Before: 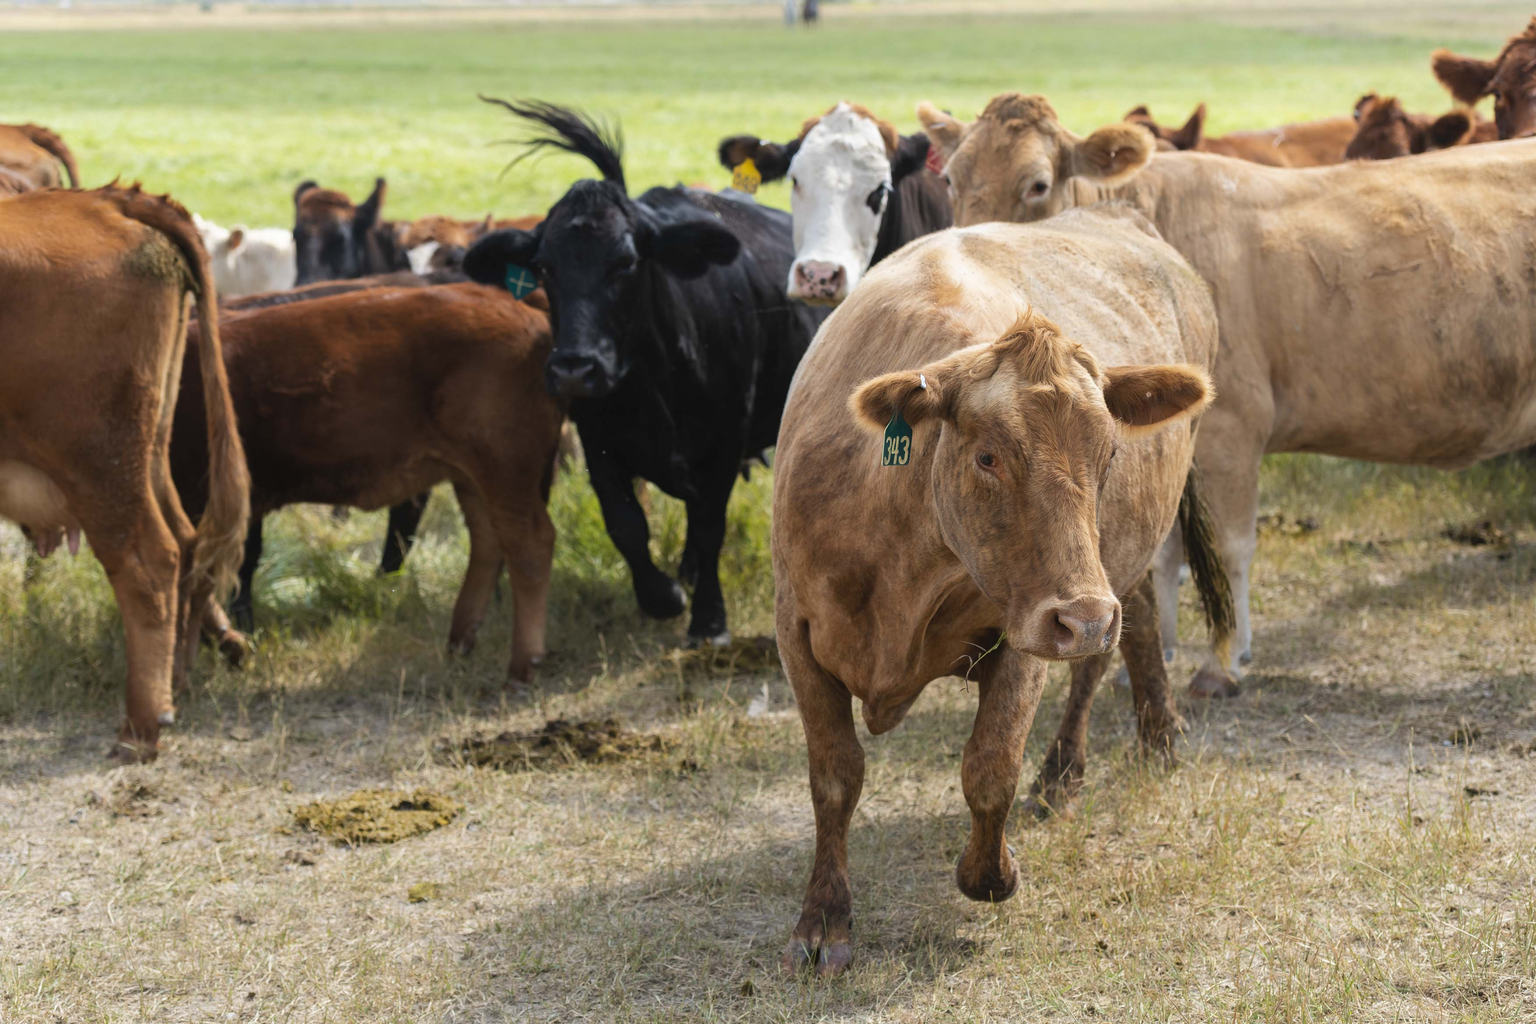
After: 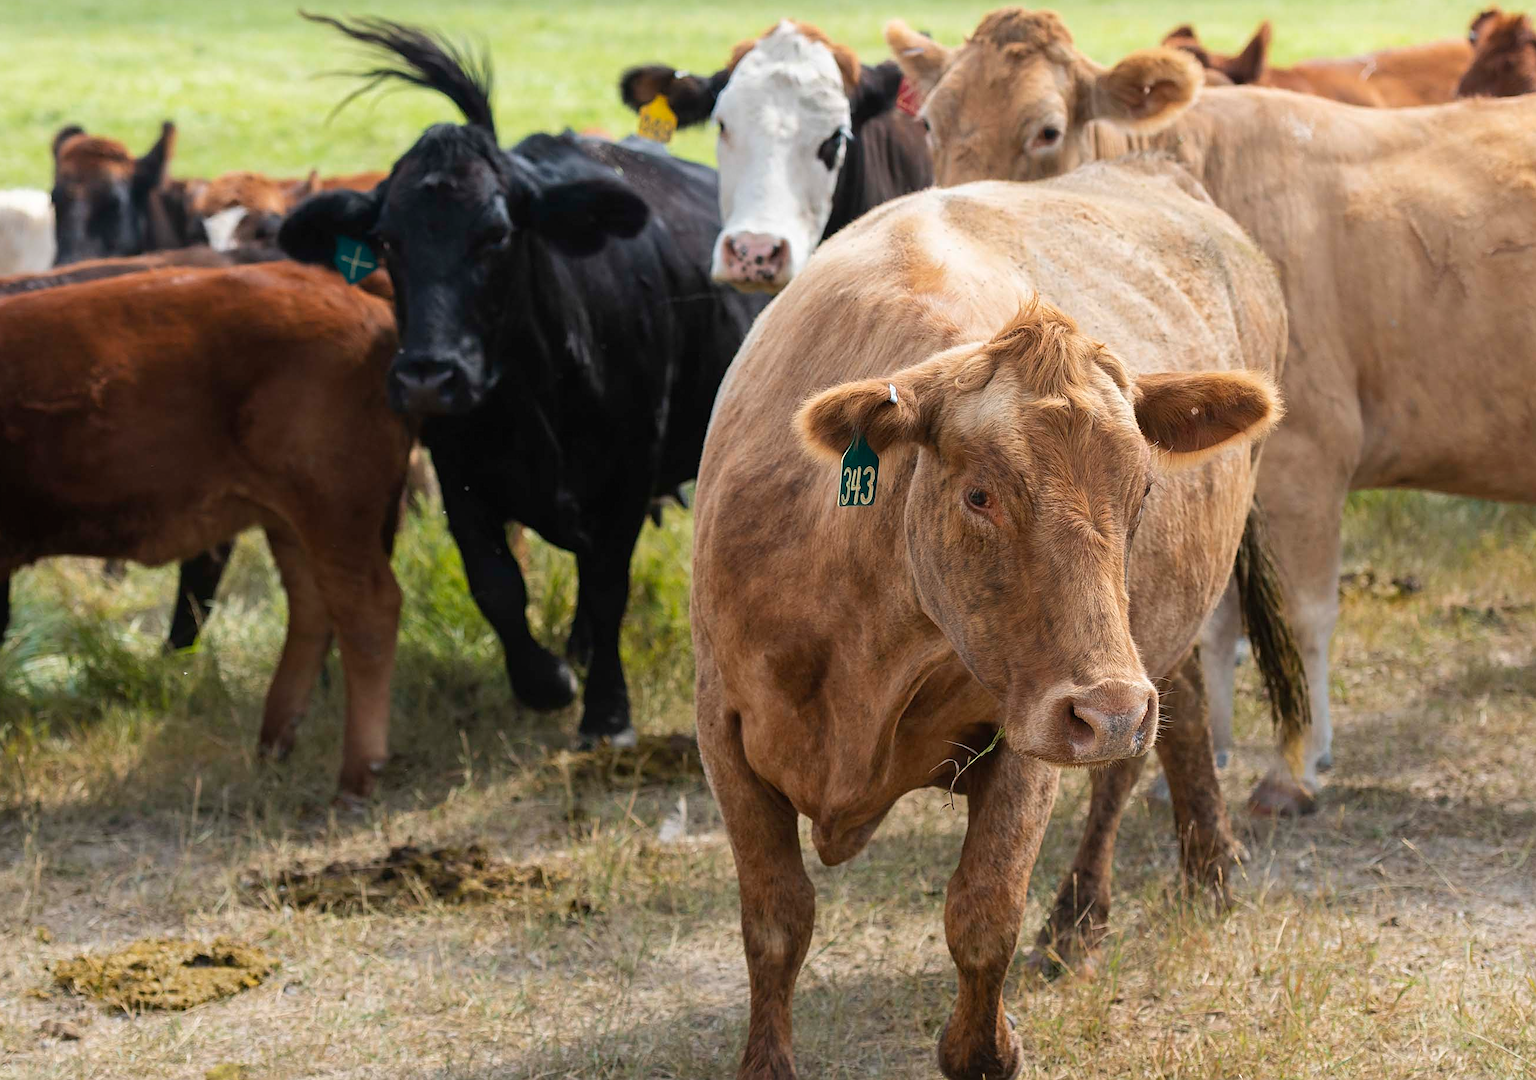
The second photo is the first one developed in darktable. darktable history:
crop: left 16.597%, top 8.508%, right 8.549%, bottom 12.533%
sharpen: on, module defaults
